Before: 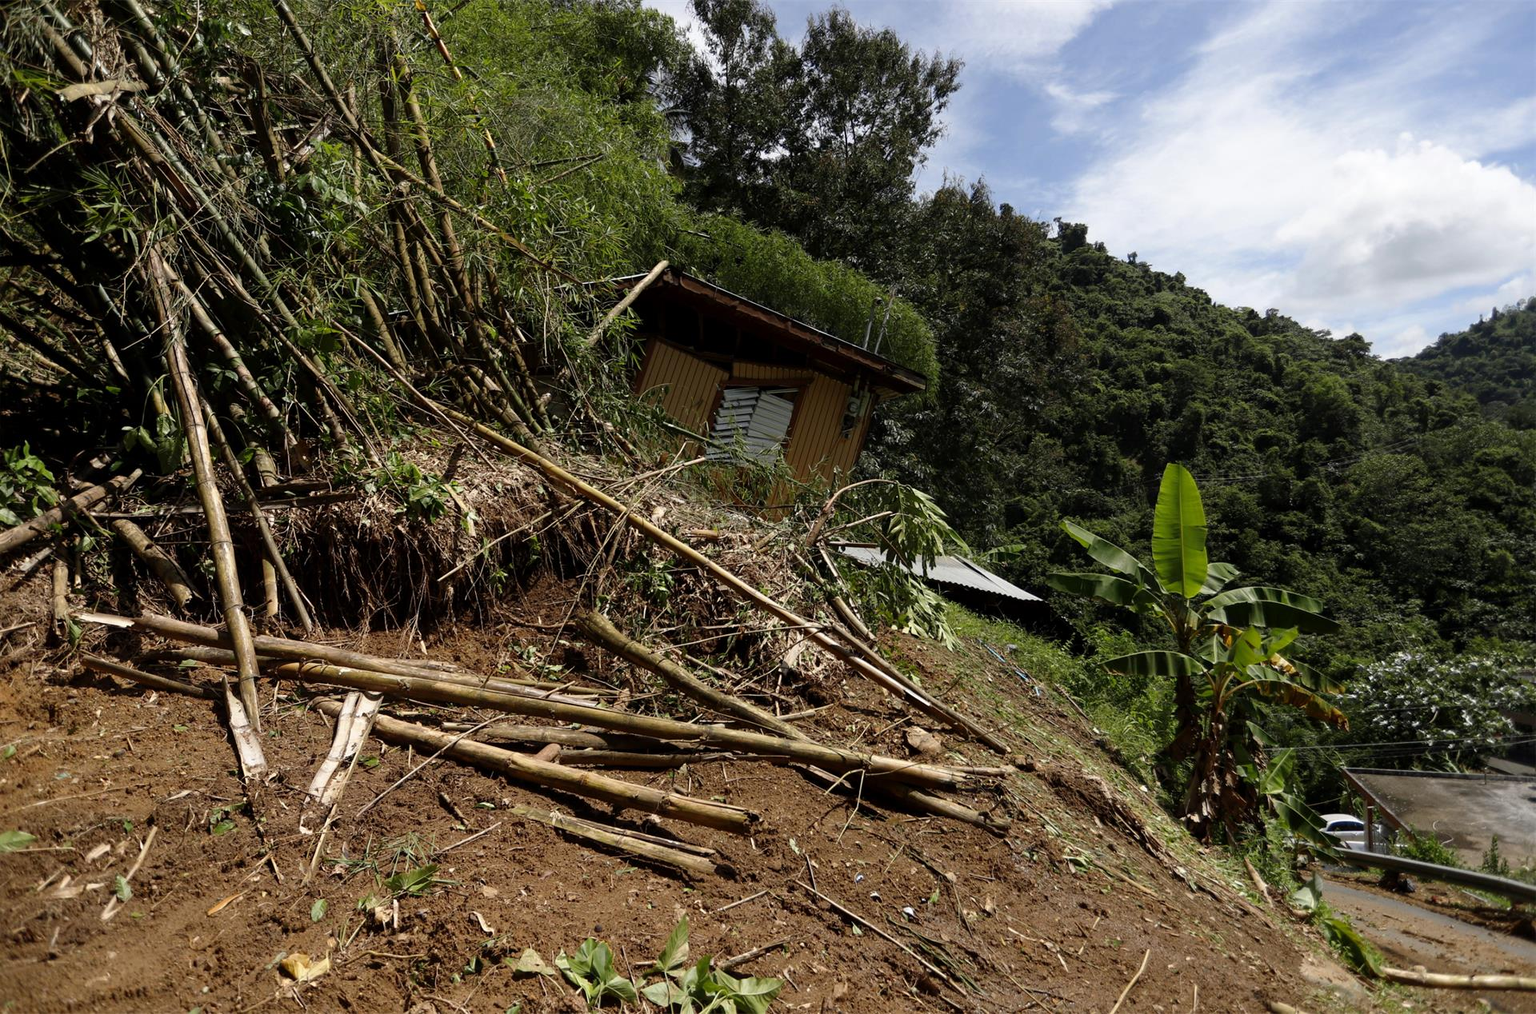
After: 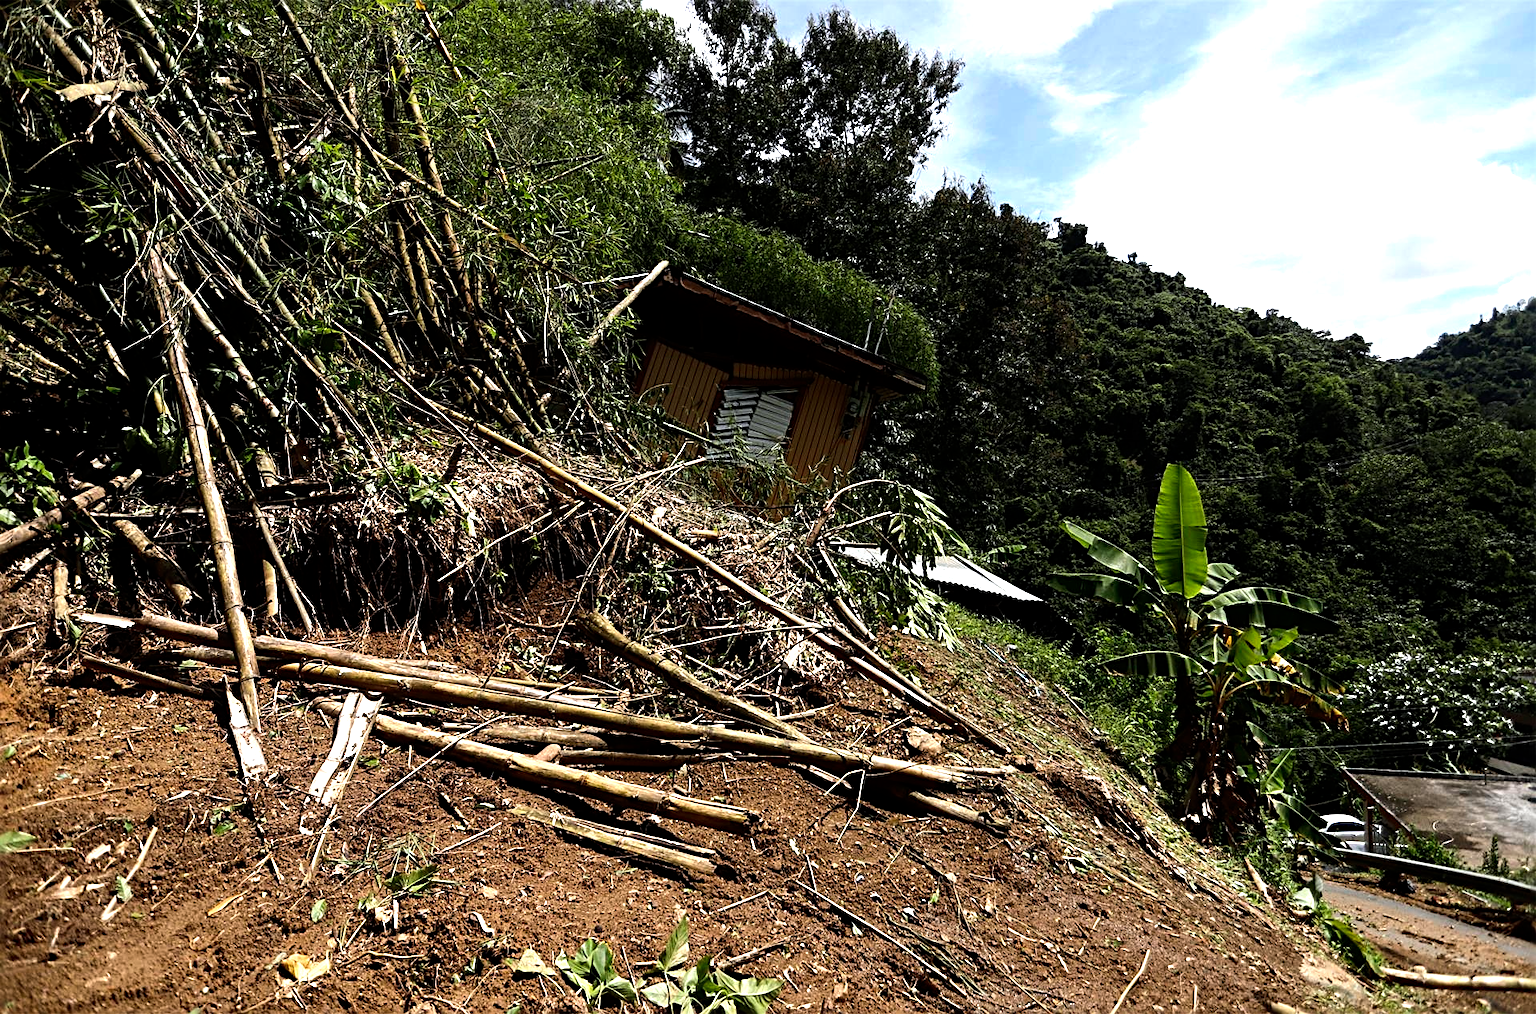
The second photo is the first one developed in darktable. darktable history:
tone equalizer: -8 EV -1.08 EV, -7 EV -1.01 EV, -6 EV -0.867 EV, -5 EV -0.578 EV, -3 EV 0.578 EV, -2 EV 0.867 EV, -1 EV 1.01 EV, +0 EV 1.08 EV, edges refinement/feathering 500, mask exposure compensation -1.57 EV, preserve details no
sharpen: radius 2.767
white balance: red 0.988, blue 1.017
